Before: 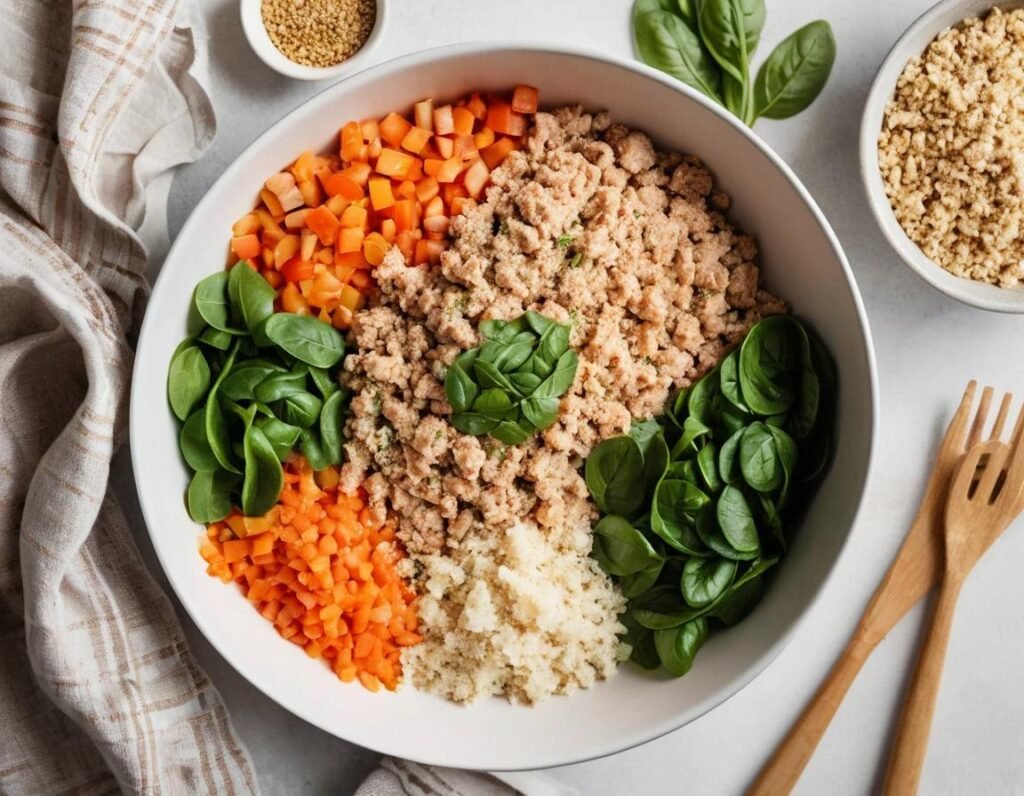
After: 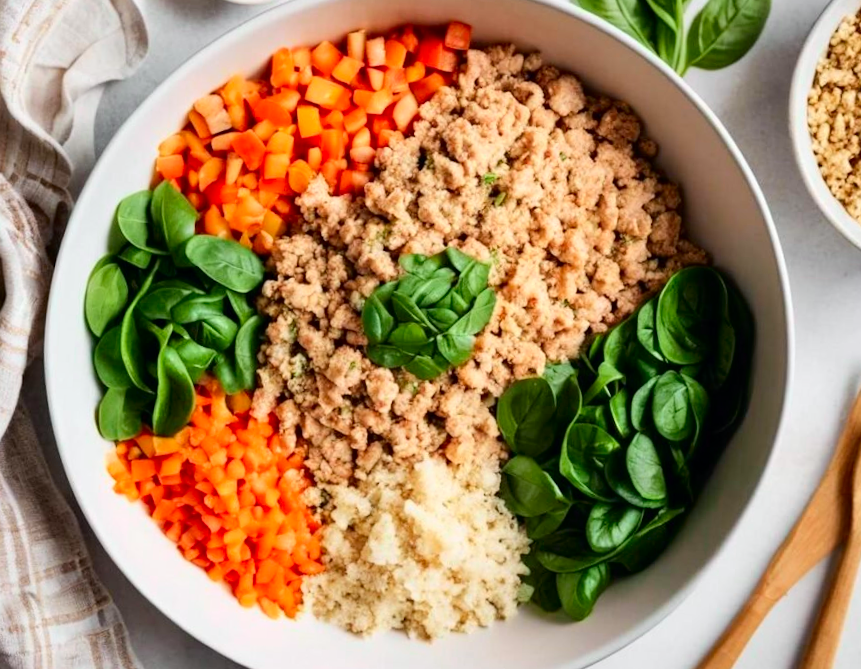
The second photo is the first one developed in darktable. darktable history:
exposure: exposure 0.131 EV, compensate highlight preservation false
tone curve: curves: ch0 [(0, 0) (0.051, 0.03) (0.096, 0.071) (0.243, 0.246) (0.461, 0.515) (0.605, 0.692) (0.761, 0.85) (0.881, 0.933) (1, 0.984)]; ch1 [(0, 0) (0.1, 0.038) (0.318, 0.243) (0.431, 0.384) (0.488, 0.475) (0.499, 0.499) (0.534, 0.546) (0.567, 0.592) (0.601, 0.632) (0.734, 0.809) (1, 1)]; ch2 [(0, 0) (0.297, 0.257) (0.414, 0.379) (0.453, 0.45) (0.479, 0.483) (0.504, 0.499) (0.52, 0.519) (0.541, 0.554) (0.614, 0.652) (0.817, 0.874) (1, 1)], color space Lab, independent channels, preserve colors none
rgb curve: curves: ch0 [(0, 0) (0.175, 0.154) (0.785, 0.663) (1, 1)]
crop and rotate: angle -3.27°, left 5.211%, top 5.211%, right 4.607%, bottom 4.607%
